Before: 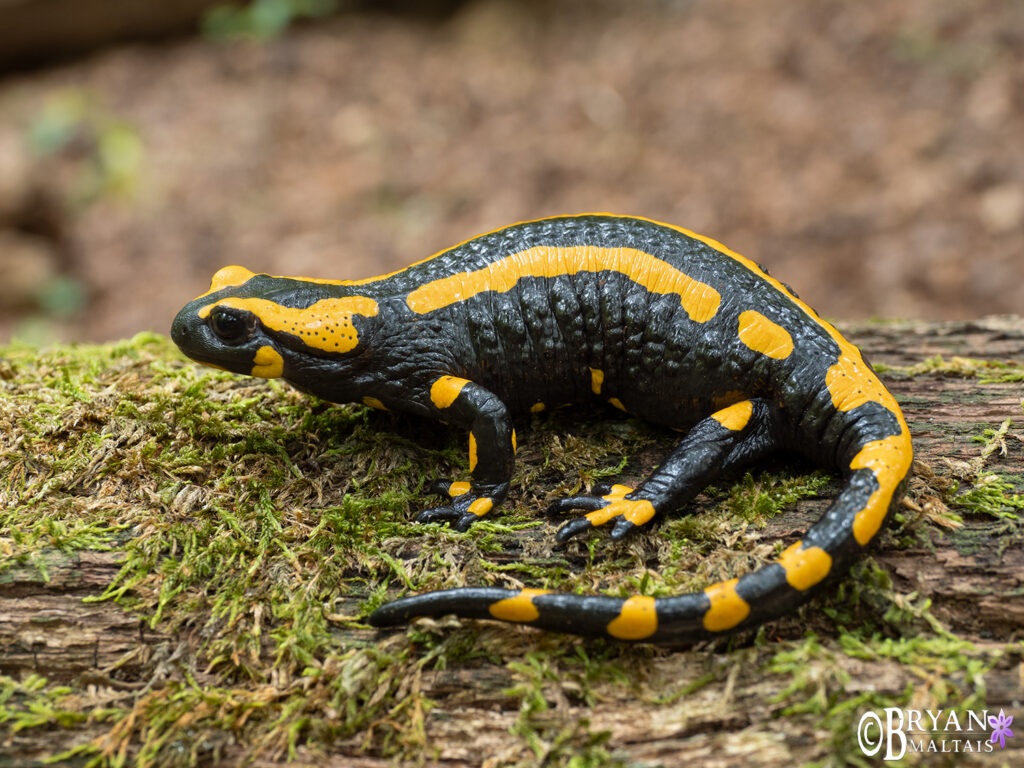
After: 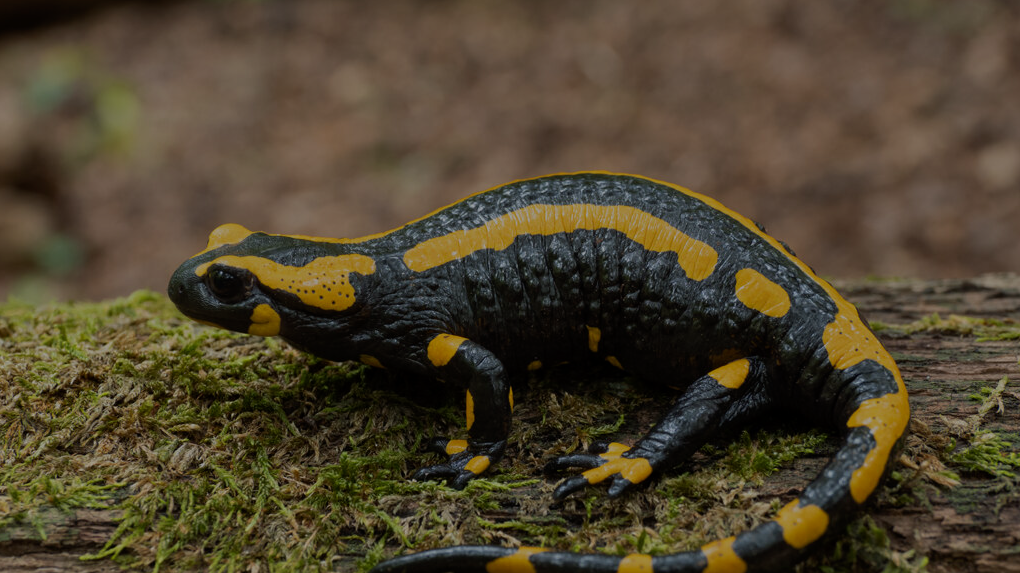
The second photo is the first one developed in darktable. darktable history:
exposure: exposure -1.468 EV, compensate highlight preservation false
crop: left 0.387%, top 5.469%, bottom 19.809%
